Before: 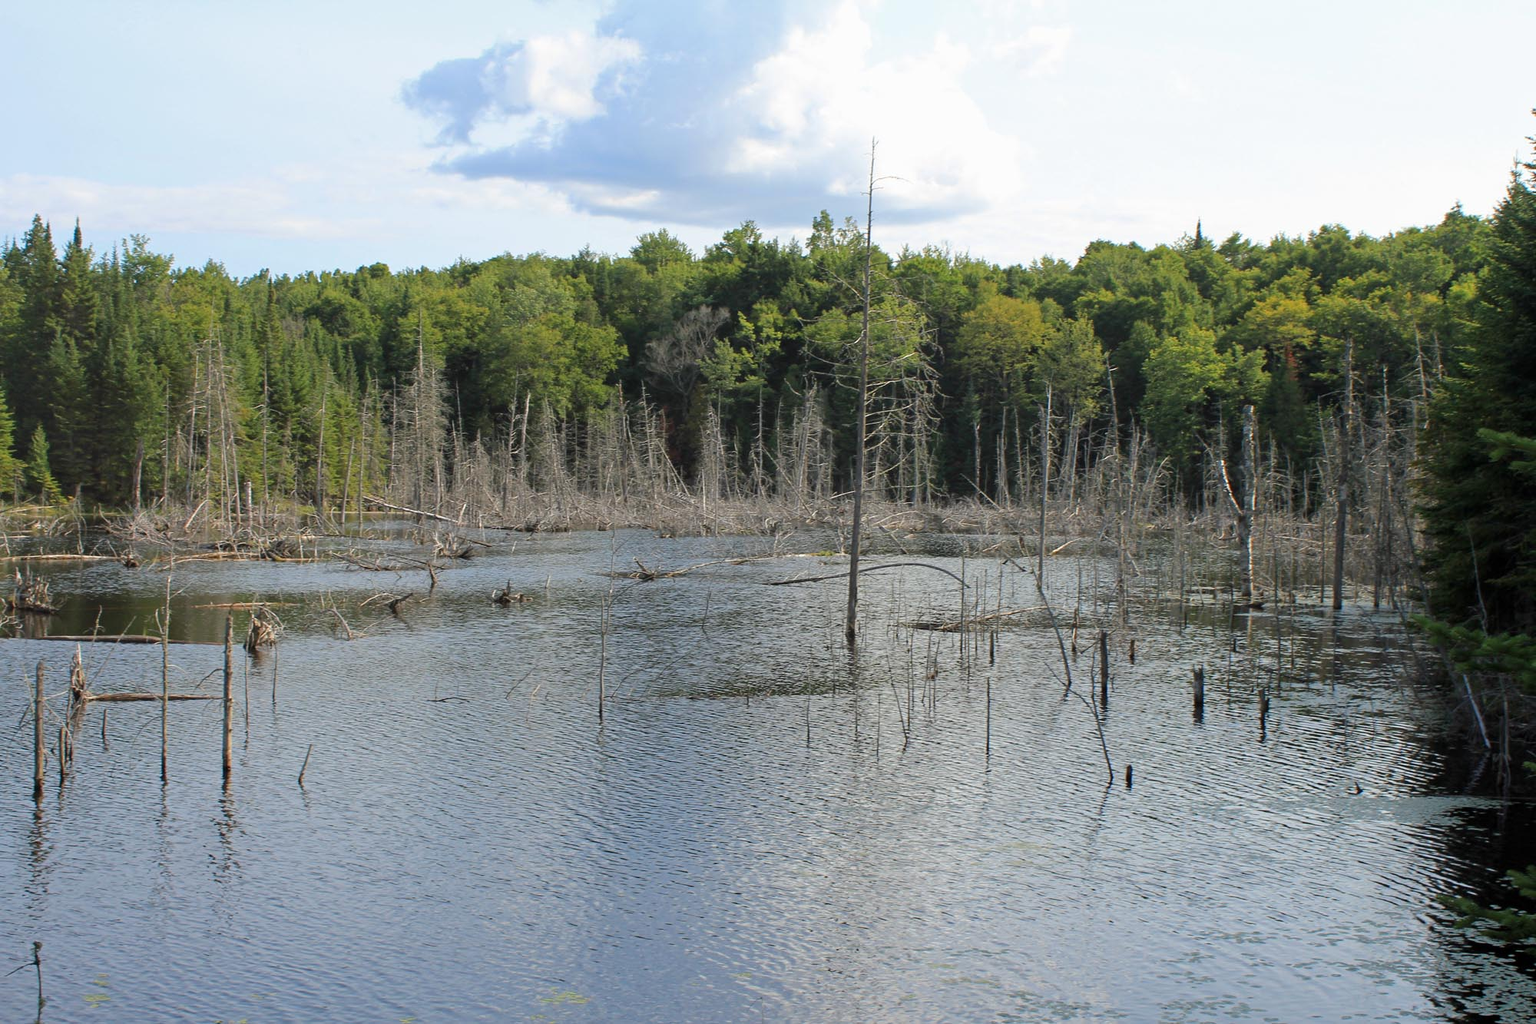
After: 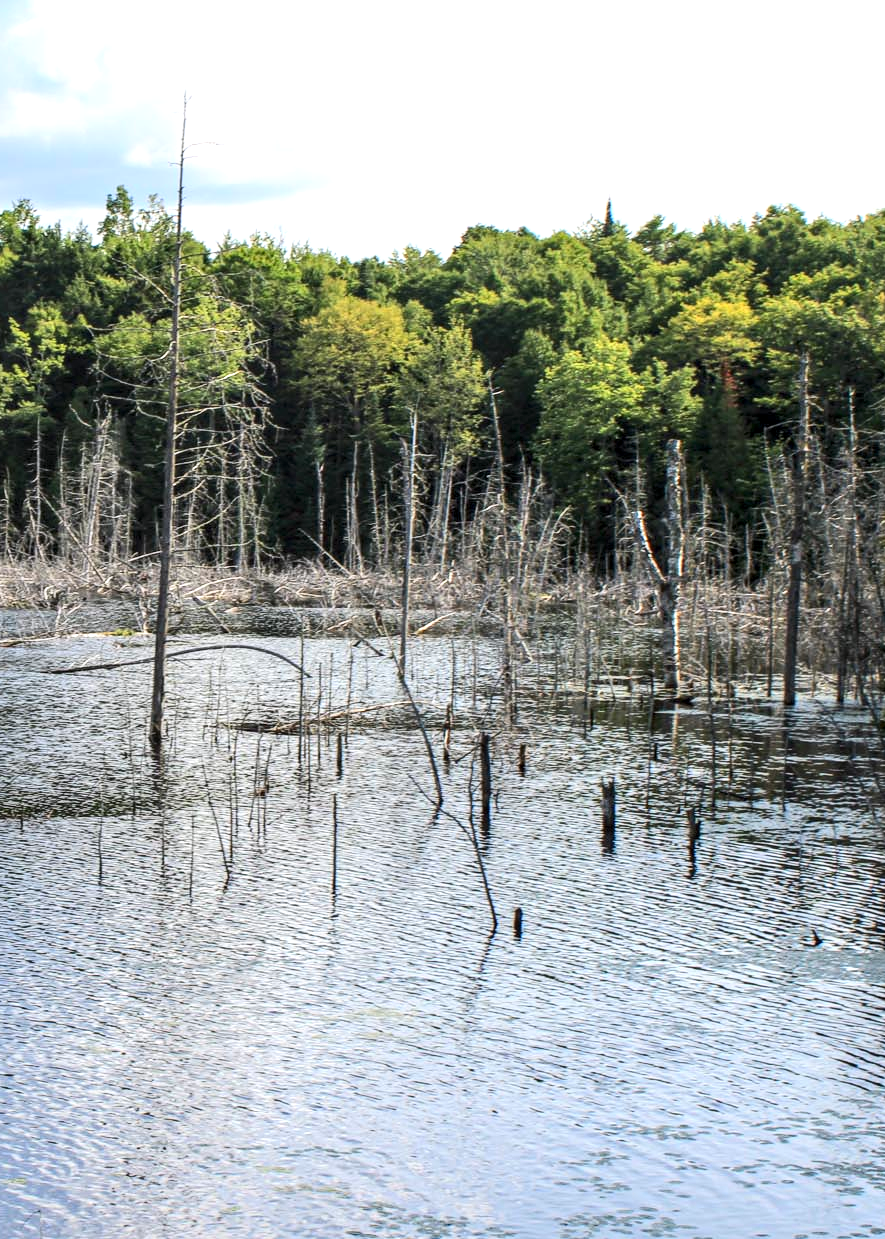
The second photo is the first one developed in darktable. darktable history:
local contrast: highlights 25%, detail 150%
crop: left 47.628%, top 6.643%, right 7.874%
contrast brightness saturation: contrast 0.2, brightness 0.16, saturation 0.22
tone equalizer: -8 EV -0.417 EV, -7 EV -0.389 EV, -6 EV -0.333 EV, -5 EV -0.222 EV, -3 EV 0.222 EV, -2 EV 0.333 EV, -1 EV 0.389 EV, +0 EV 0.417 EV, edges refinement/feathering 500, mask exposure compensation -1.57 EV, preserve details no
white balance: red 1.004, blue 1.024
